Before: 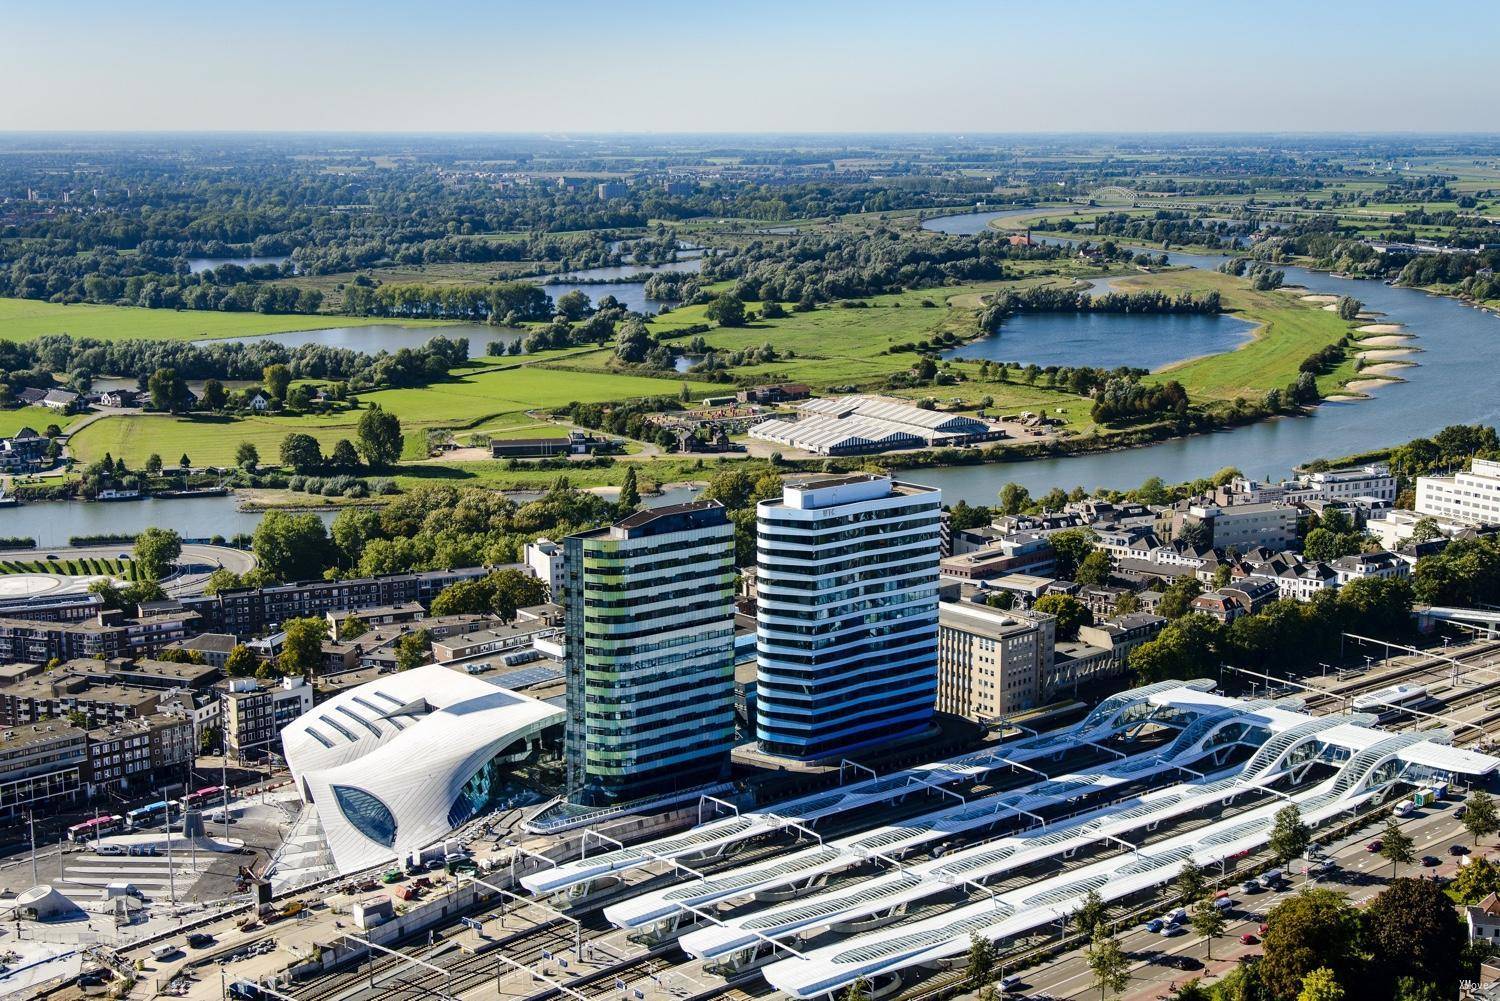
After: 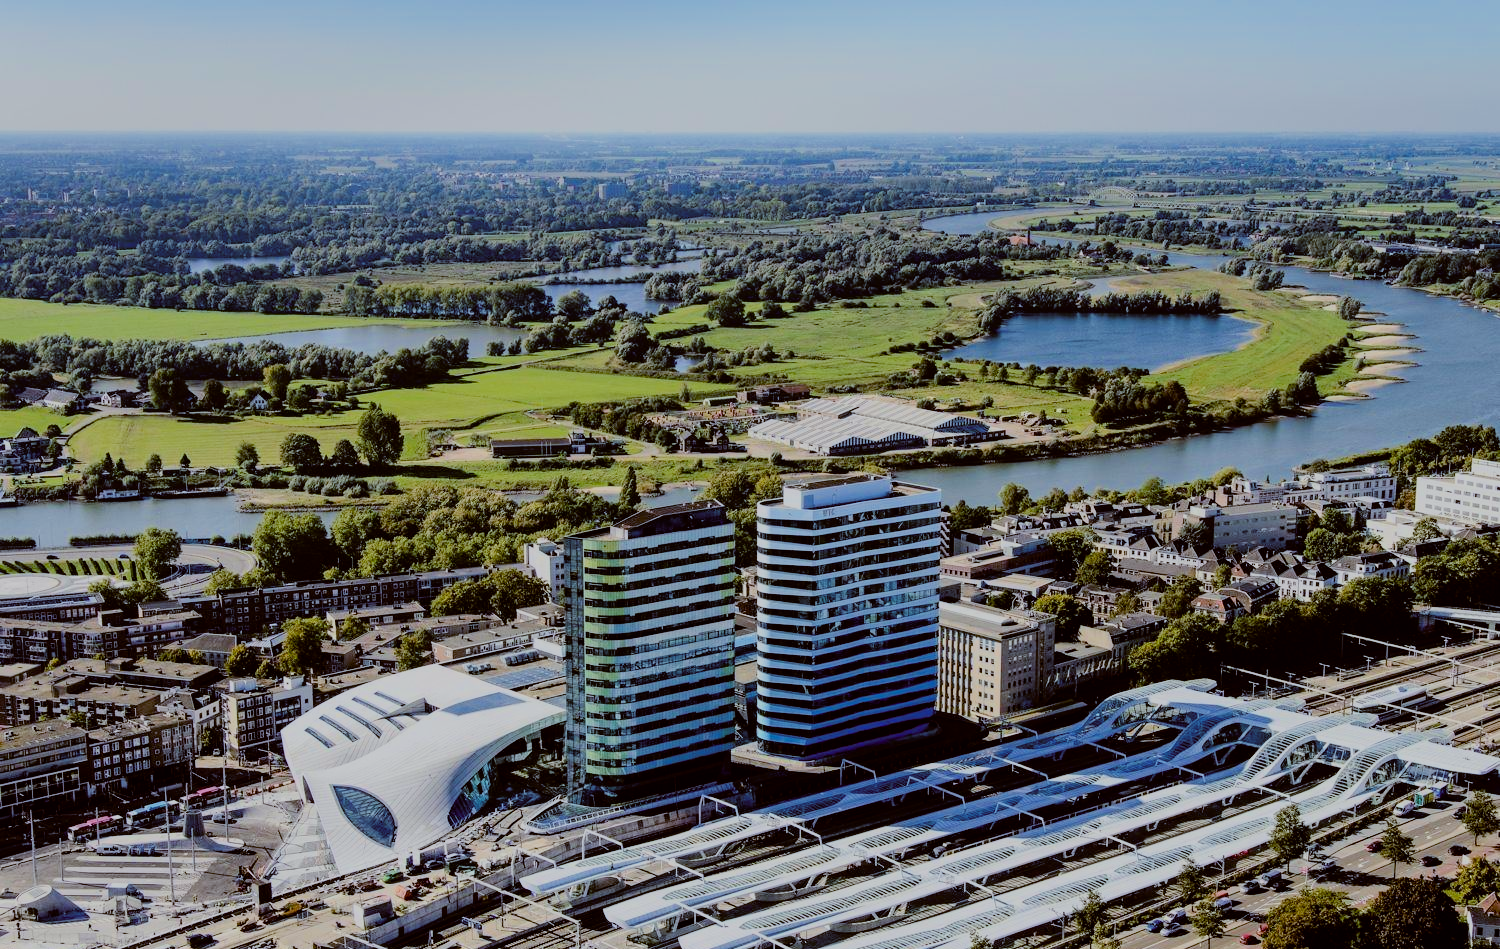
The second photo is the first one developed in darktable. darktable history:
color balance: lift [1, 1.015, 1.004, 0.985], gamma [1, 0.958, 0.971, 1.042], gain [1, 0.956, 0.977, 1.044]
crop and rotate: top 0%, bottom 5.097%
filmic rgb: black relative exposure -6.15 EV, white relative exposure 6.96 EV, hardness 2.23, color science v6 (2022)
